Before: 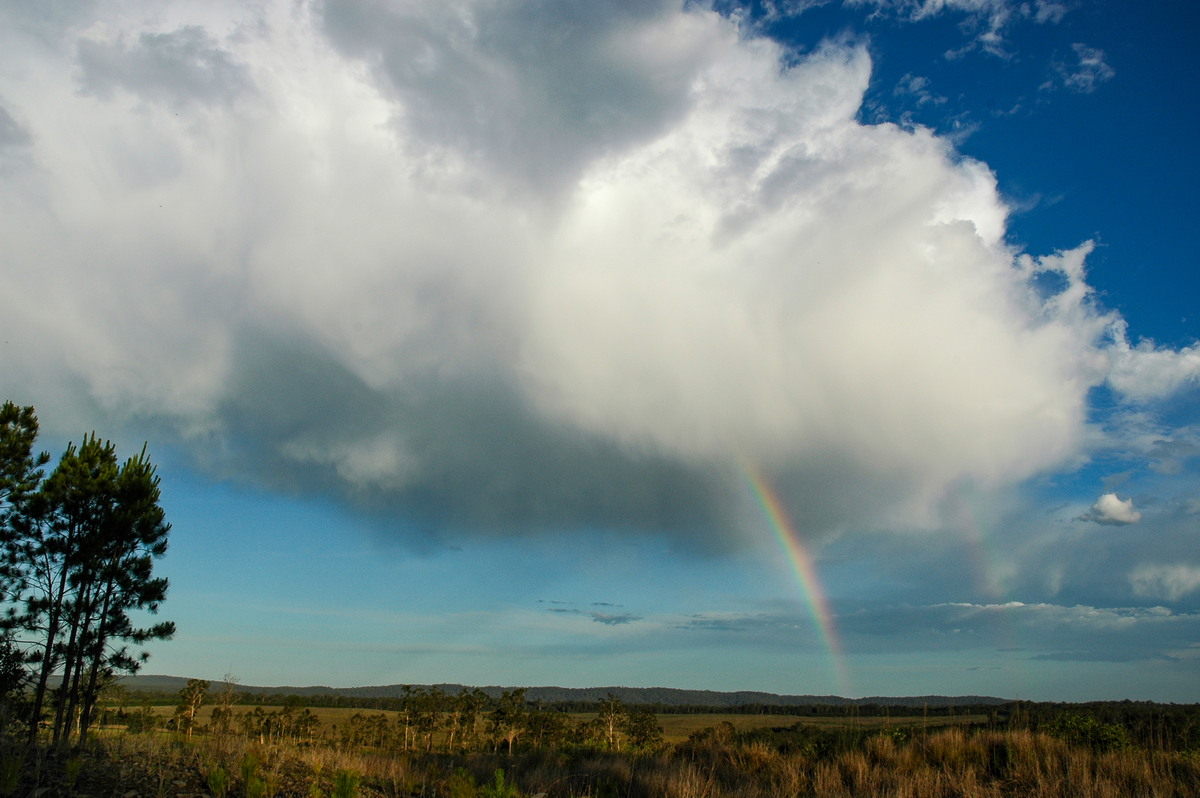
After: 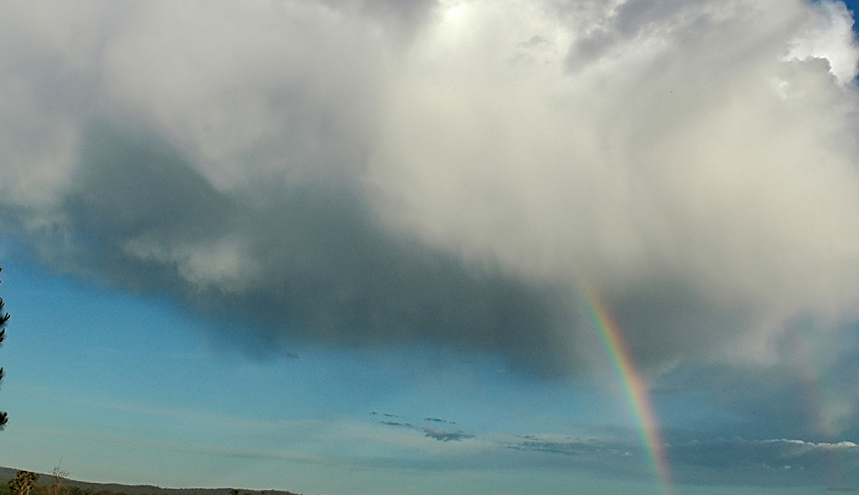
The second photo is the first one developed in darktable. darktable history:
shadows and highlights: on, module defaults
crop and rotate: angle -3.37°, left 9.79%, top 20.73%, right 12.42%, bottom 11.82%
levels: mode automatic, black 0.023%, white 99.97%, levels [0.062, 0.494, 0.925]
sharpen: on, module defaults
